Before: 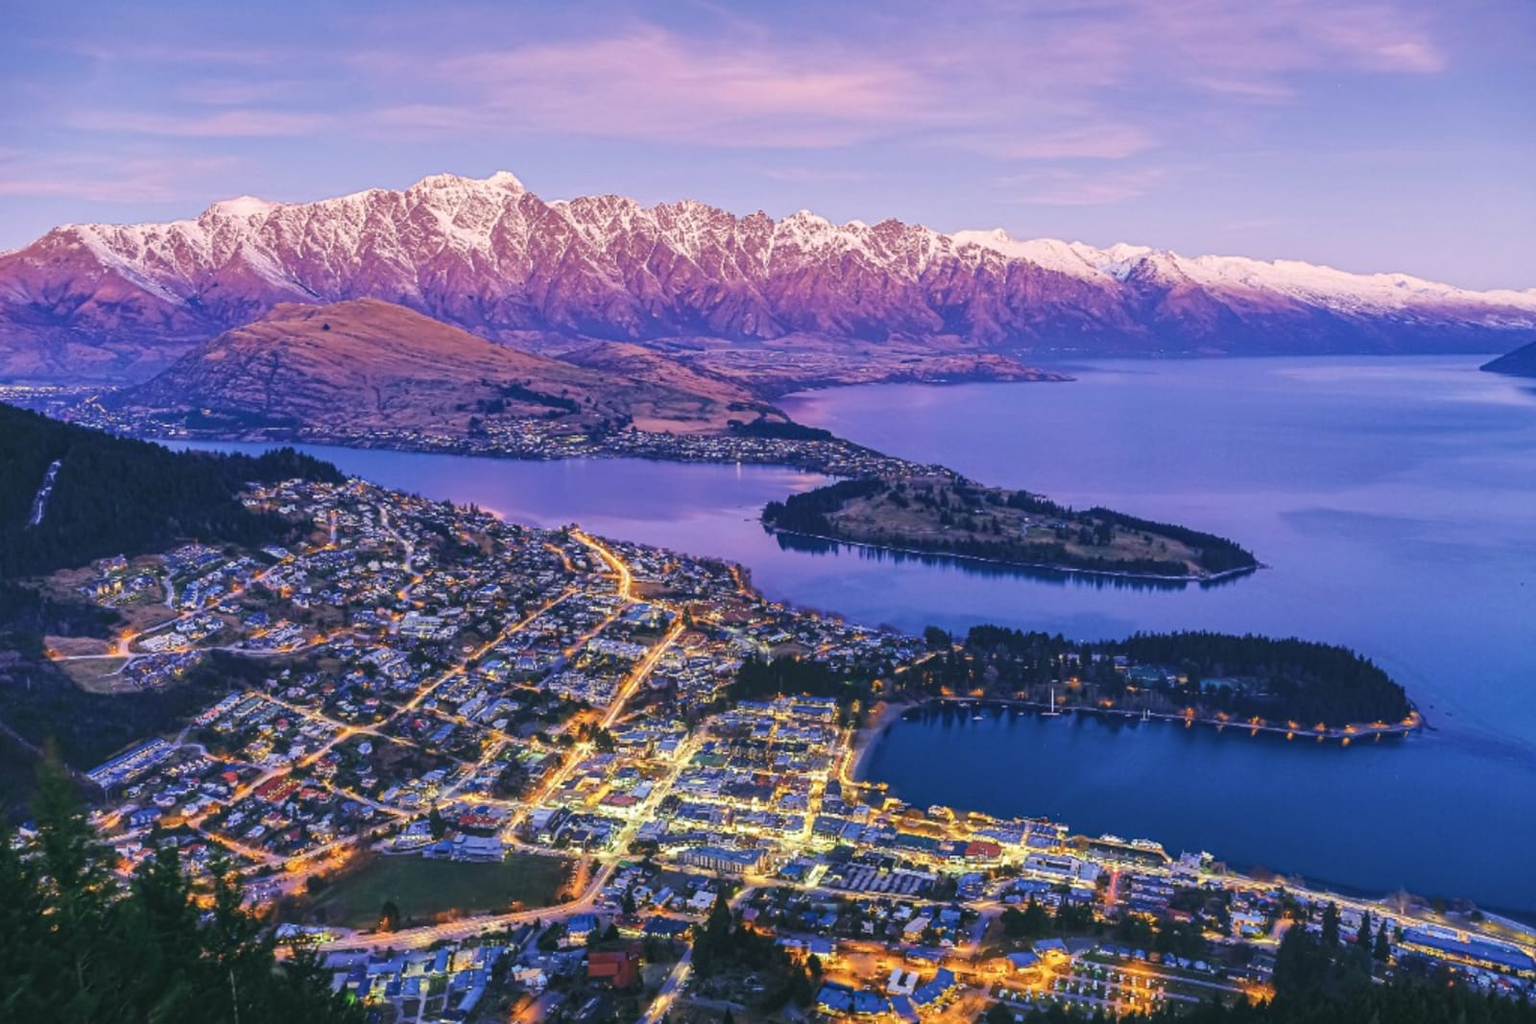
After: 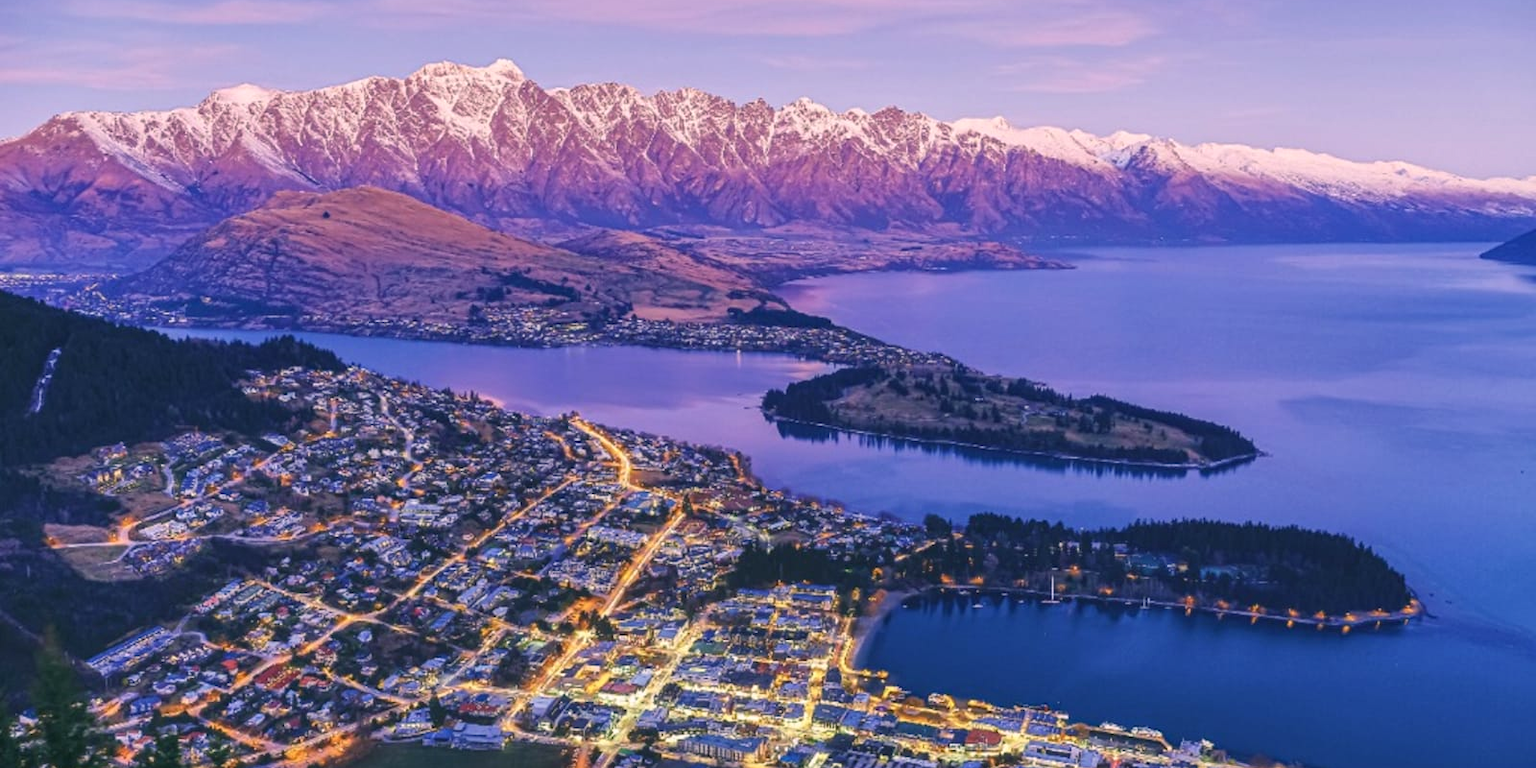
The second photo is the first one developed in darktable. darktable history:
crop: top 11.038%, bottom 13.962%
color balance rgb: shadows lift › chroma 1.41%, shadows lift › hue 260°, power › chroma 0.5%, power › hue 260°, highlights gain › chroma 1%, highlights gain › hue 27°, saturation formula JzAzBz (2021)
